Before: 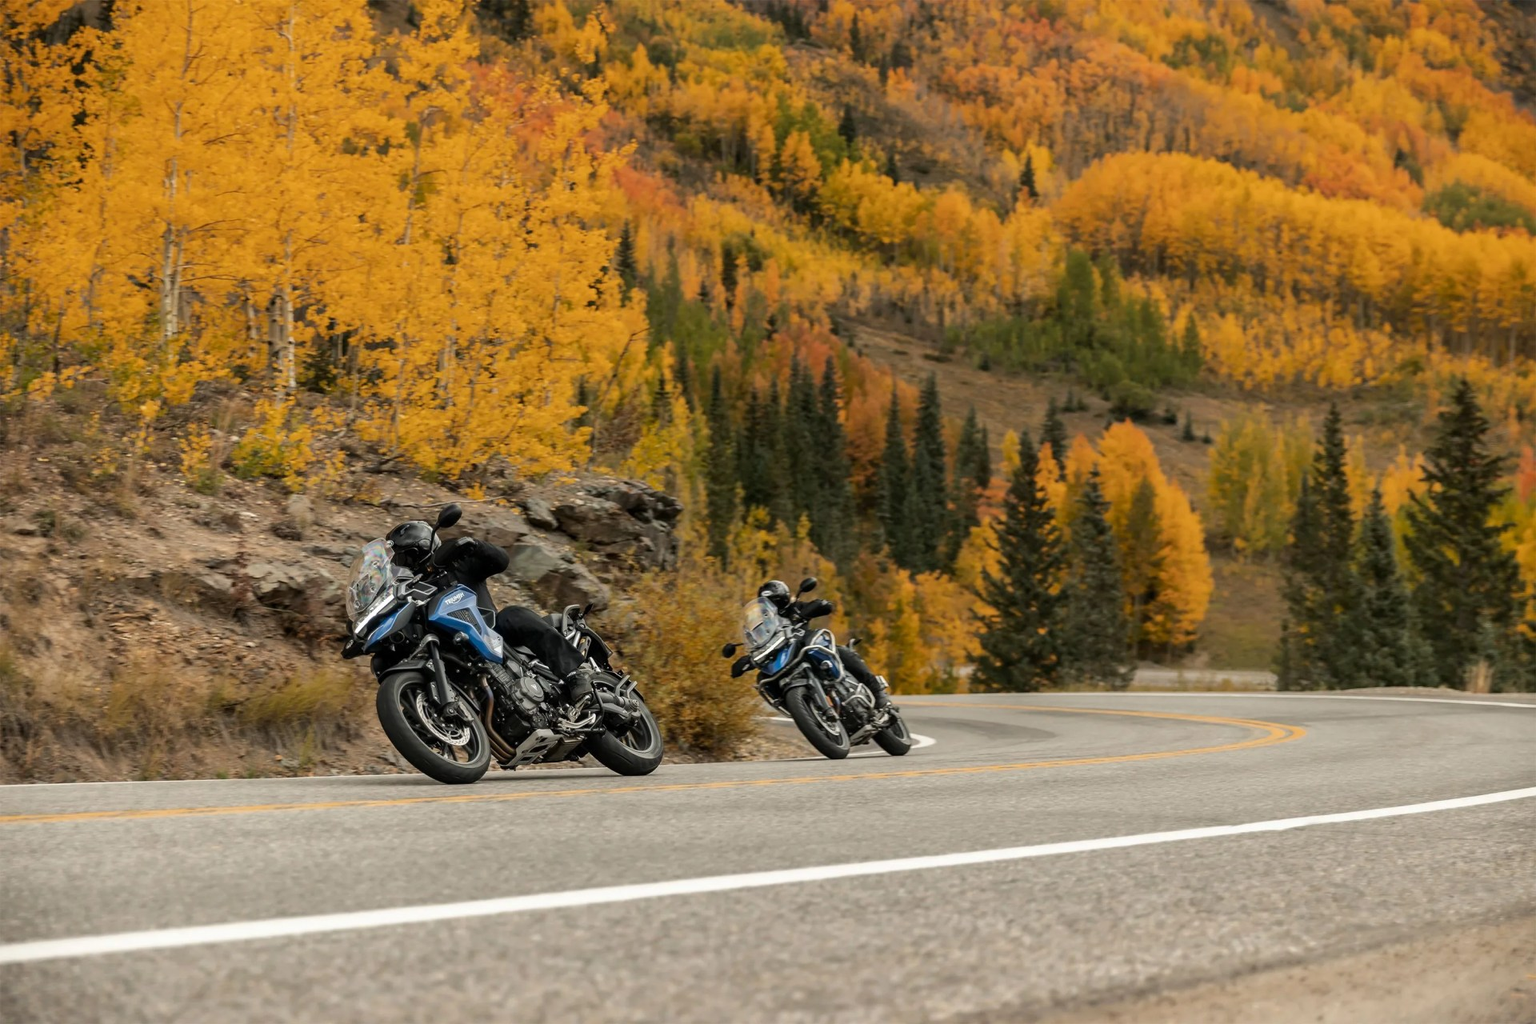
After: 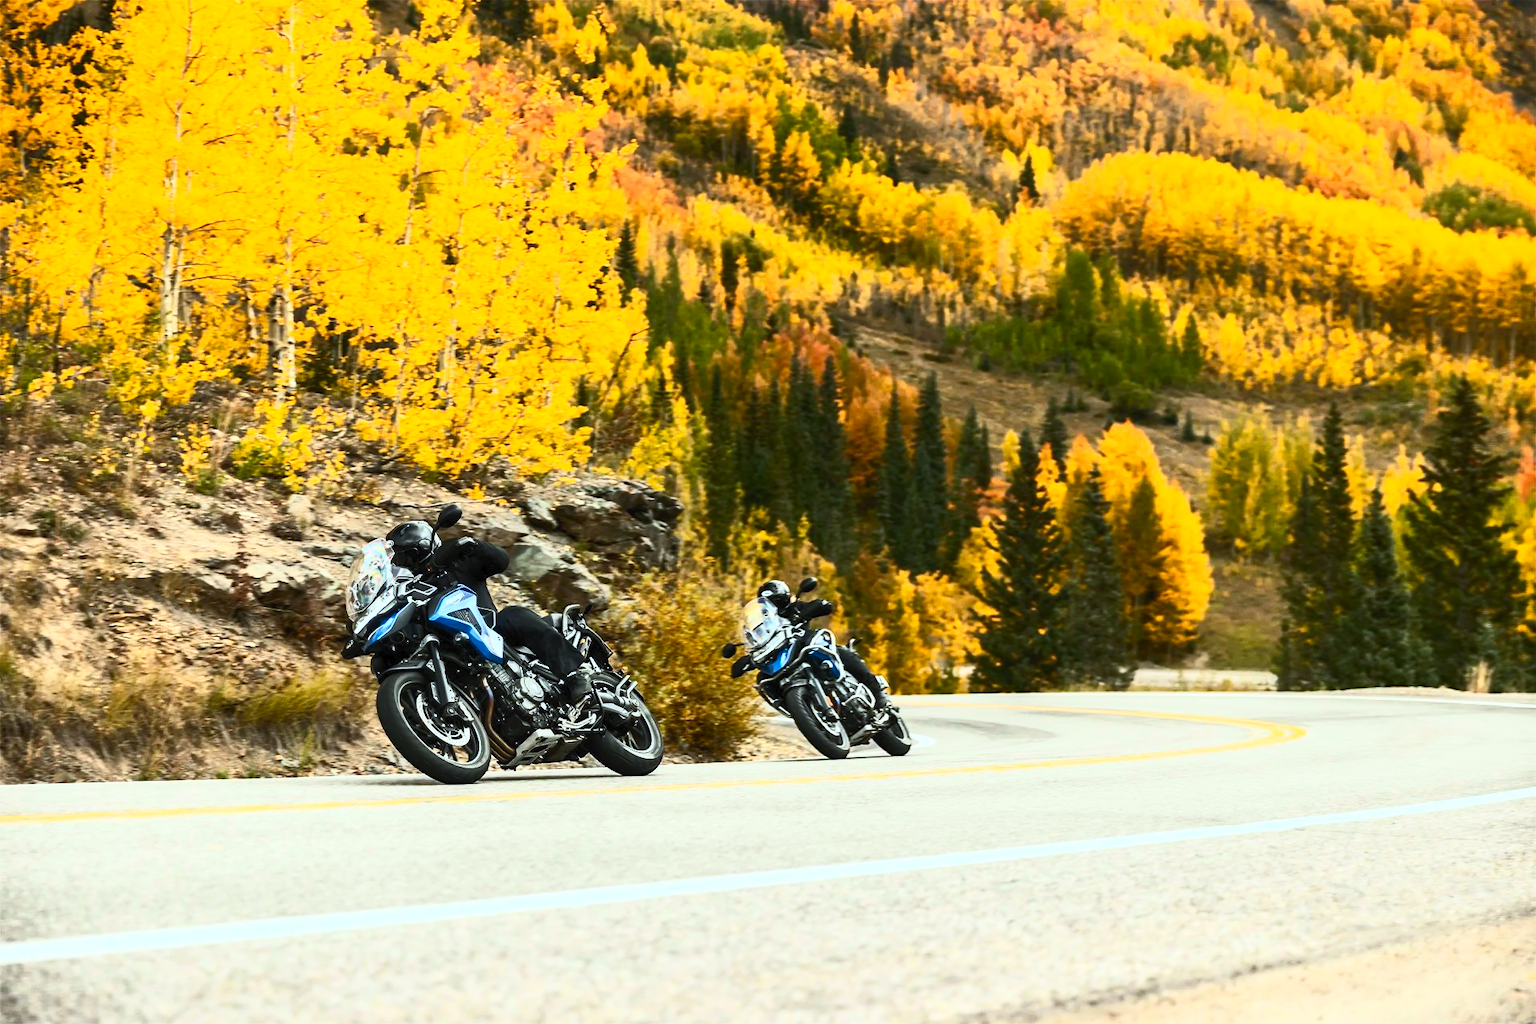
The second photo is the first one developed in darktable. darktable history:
contrast brightness saturation: contrast 0.83, brightness 0.59, saturation 0.59
white balance: red 0.925, blue 1.046
